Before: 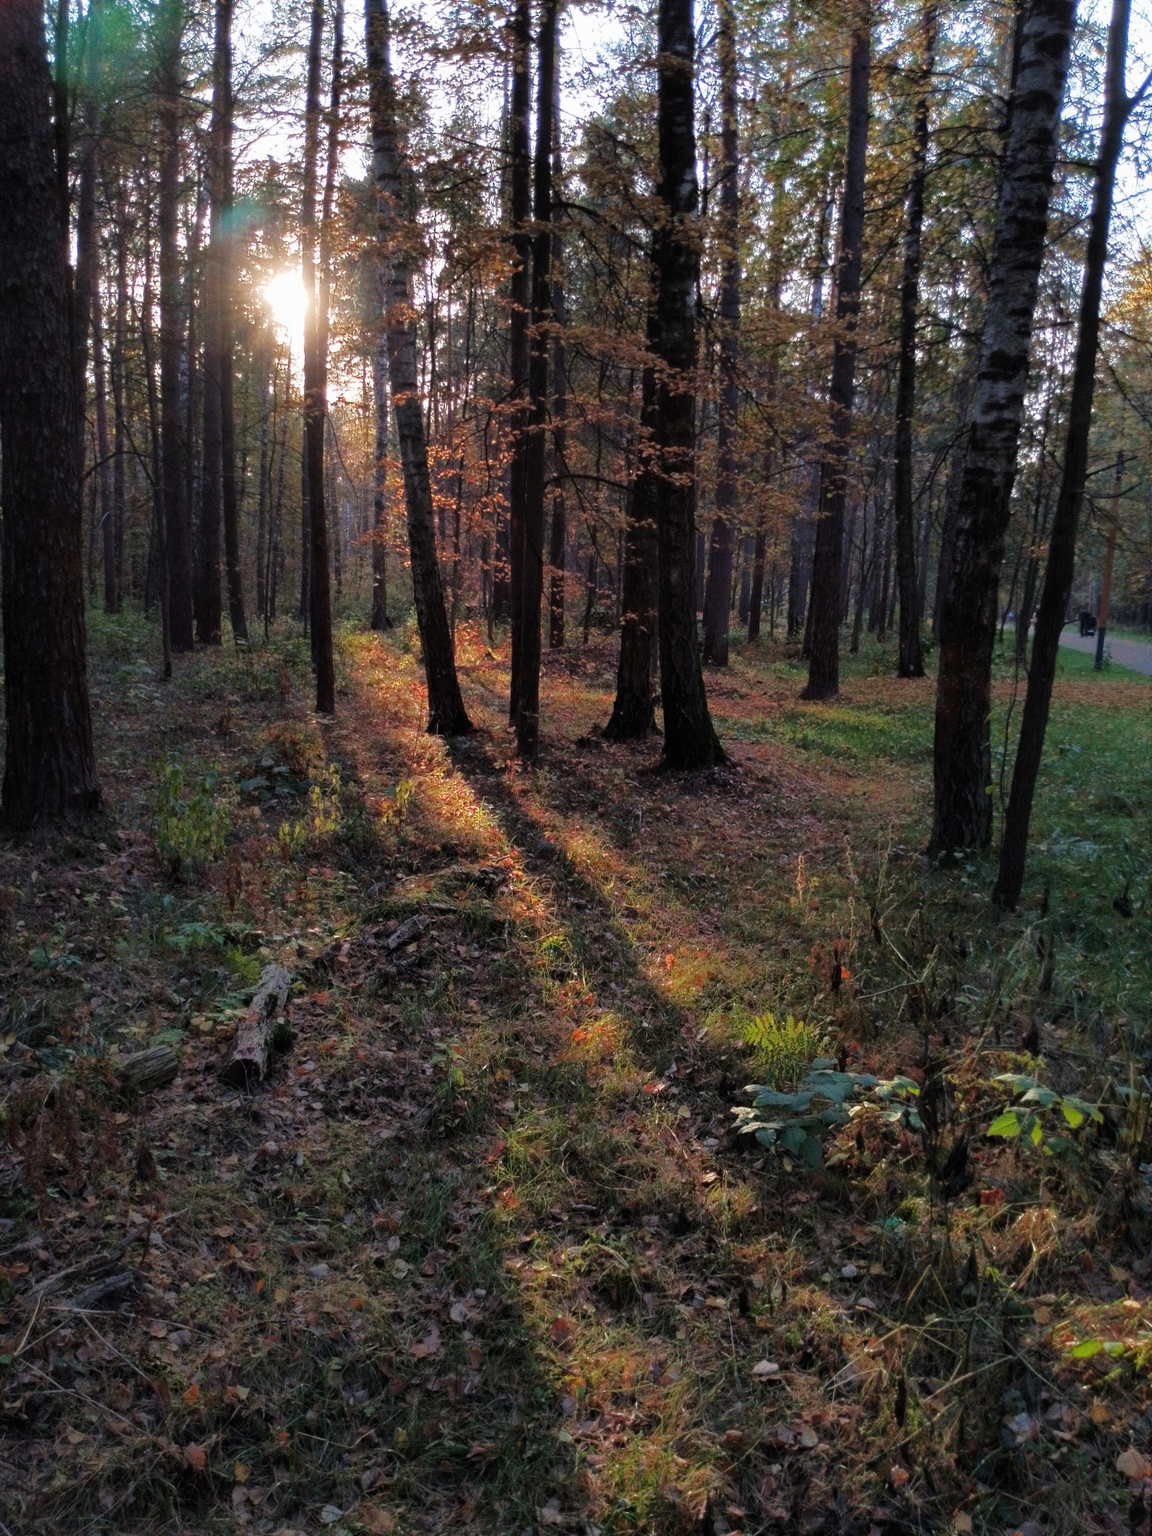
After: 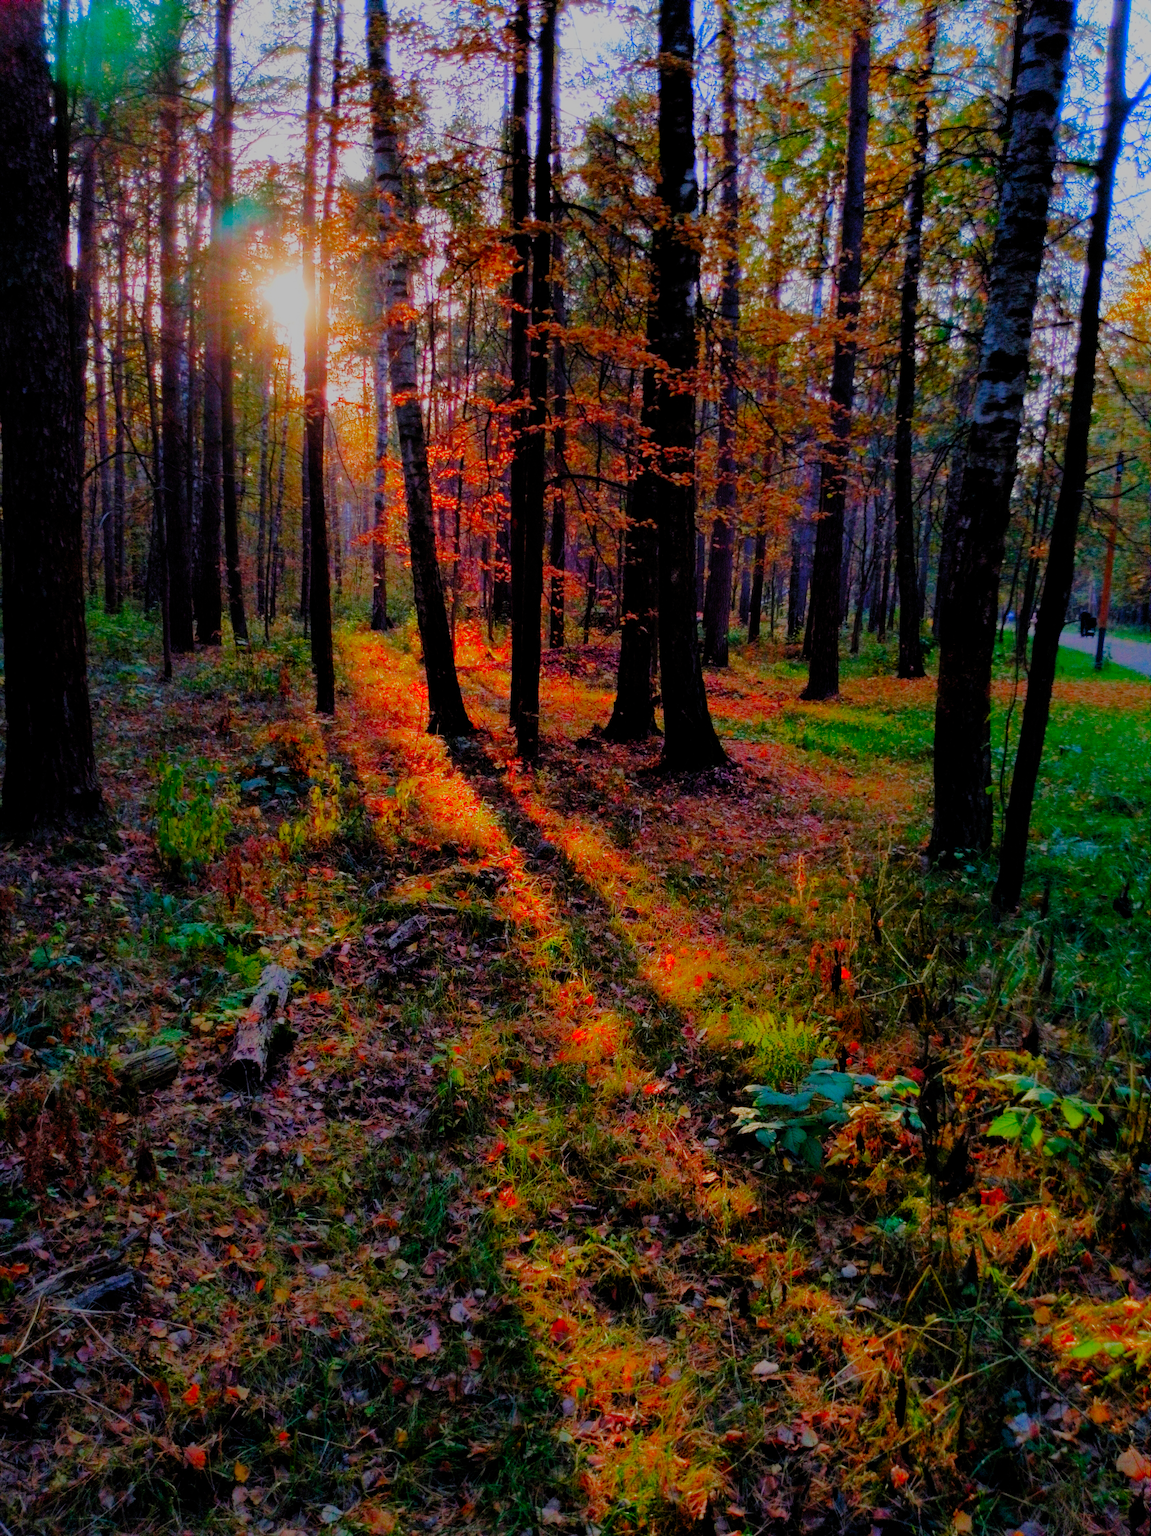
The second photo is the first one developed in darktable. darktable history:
filmic rgb: middle gray luminance 3.28%, black relative exposure -5.89 EV, white relative exposure 6.35 EV, dynamic range scaling 22.12%, target black luminance 0%, hardness 2.34, latitude 46.09%, contrast 0.791, highlights saturation mix 98.79%, shadows ↔ highlights balance 0.129%, preserve chrominance no, color science v5 (2021), contrast in shadows safe, contrast in highlights safe
